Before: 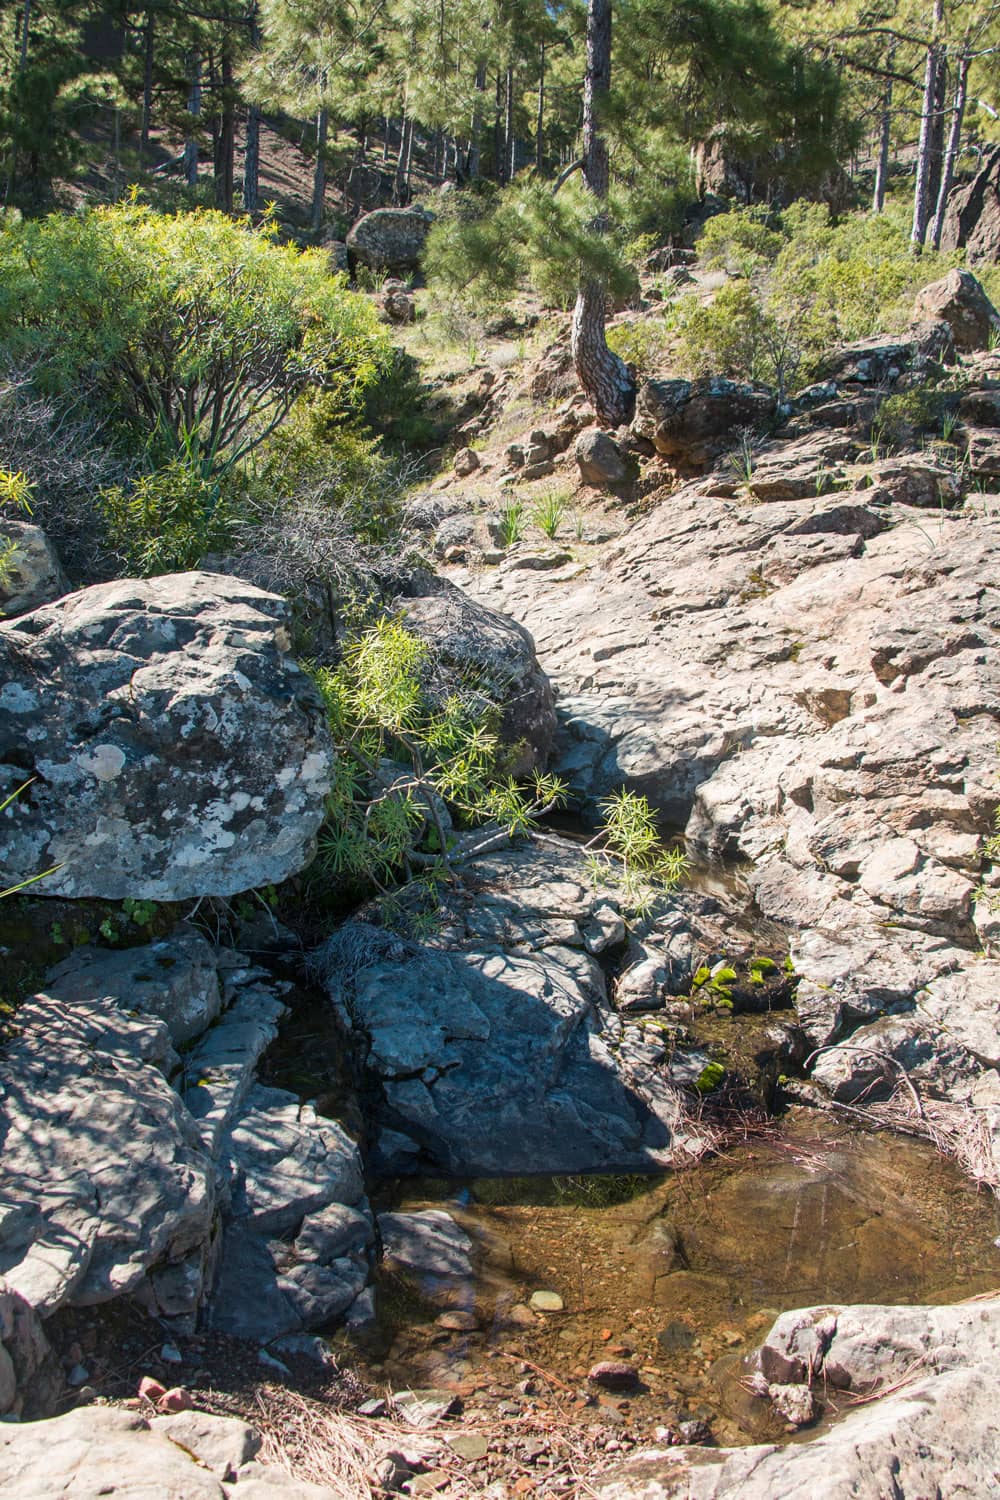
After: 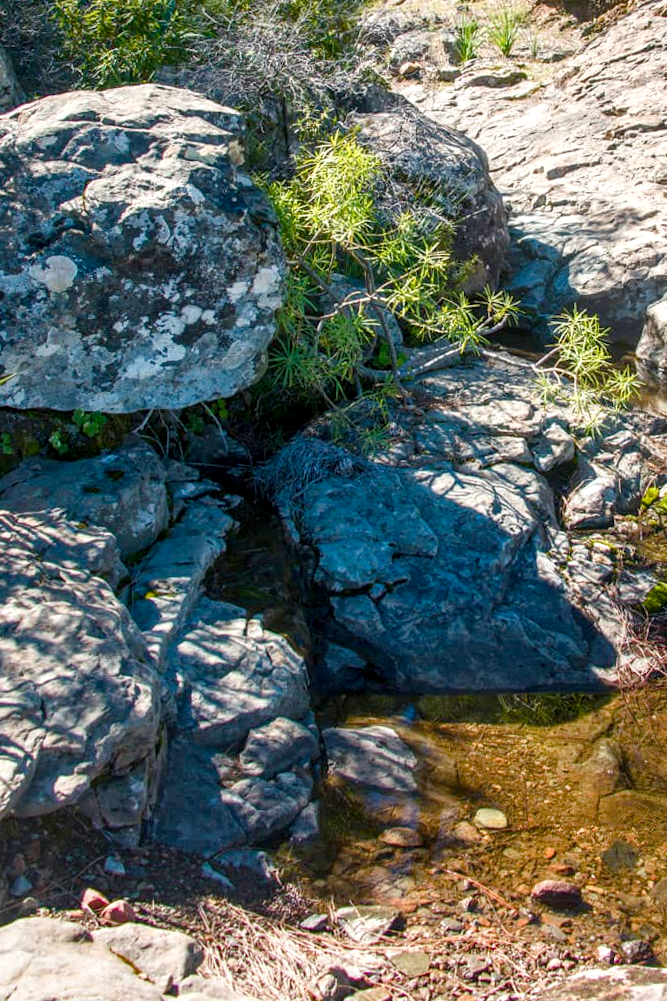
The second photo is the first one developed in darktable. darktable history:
crop and rotate: angle -0.82°, left 3.85%, top 31.828%, right 27.992%
local contrast: on, module defaults
exposure: exposure 0.2 EV, compensate highlight preservation false
color balance rgb: perceptual saturation grading › global saturation 20%, perceptual saturation grading › highlights -25%, perceptual saturation grading › shadows 50%
